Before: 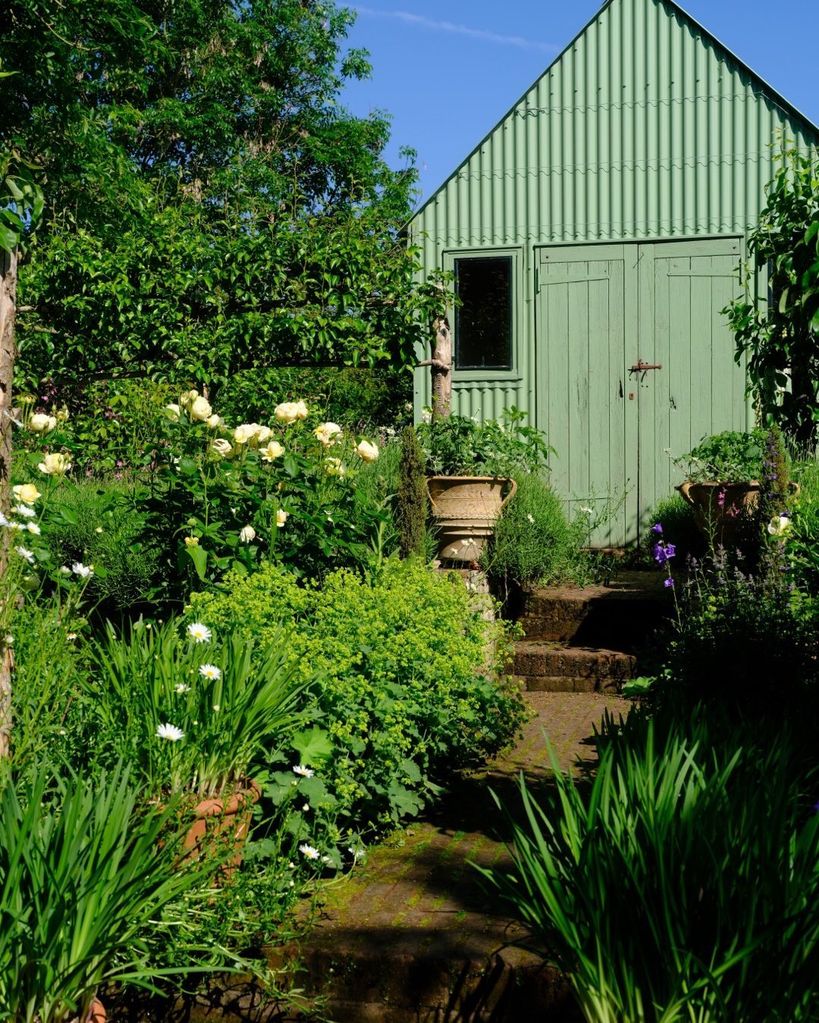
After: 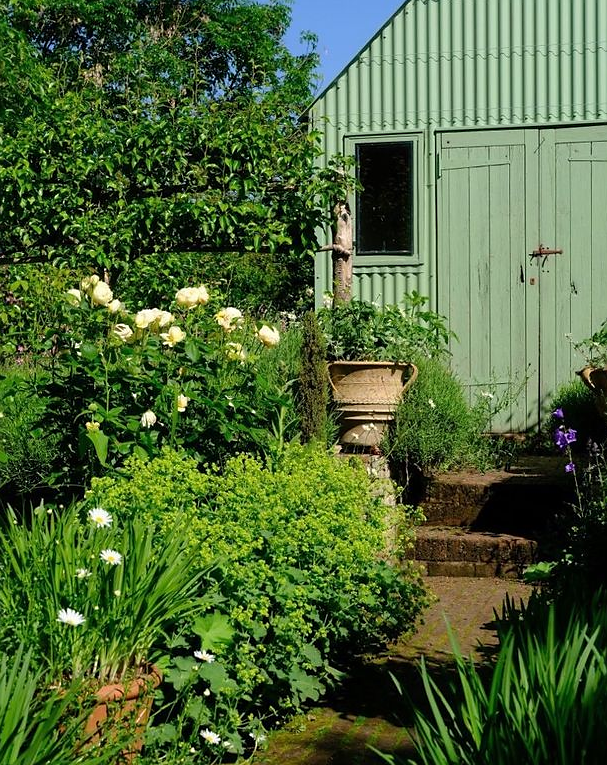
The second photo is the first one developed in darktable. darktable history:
crop and rotate: left 12.179%, top 11.405%, right 13.666%, bottom 13.758%
sharpen: radius 1.035, threshold 1.086
